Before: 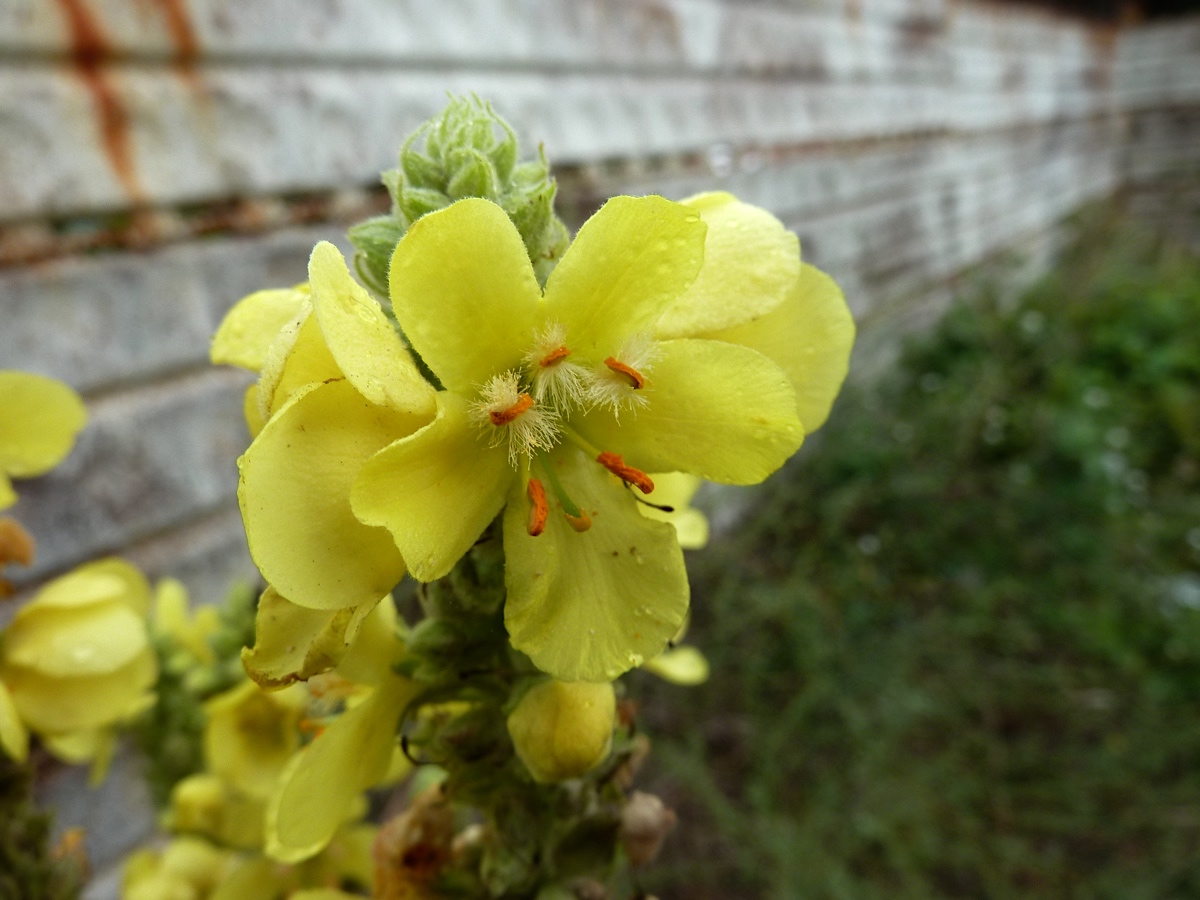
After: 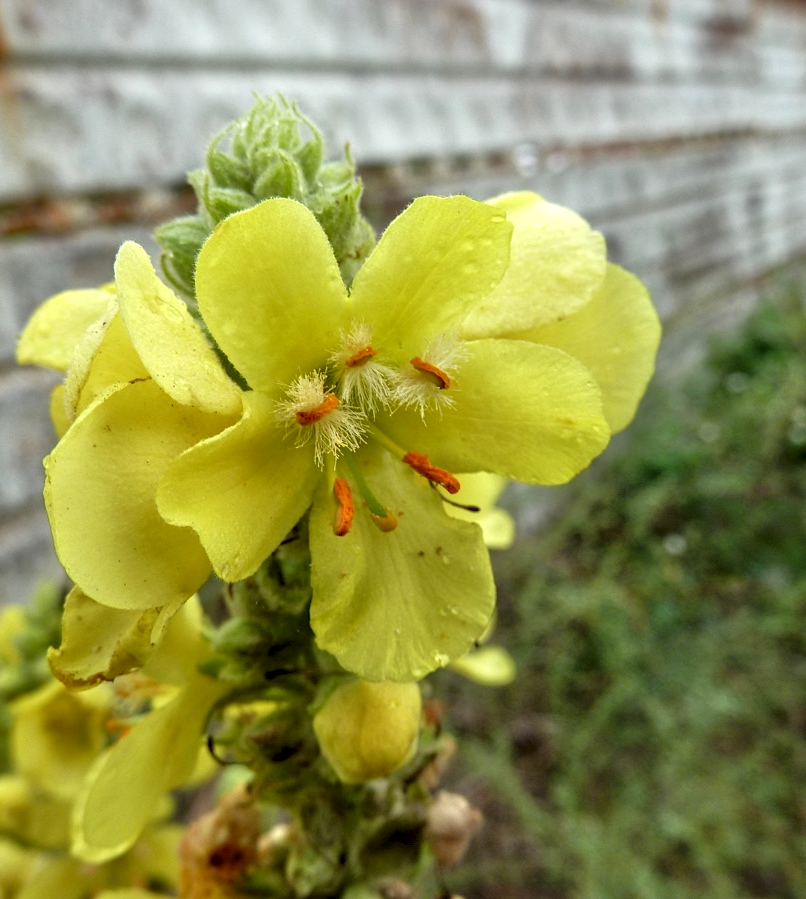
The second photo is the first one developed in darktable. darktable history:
crop and rotate: left 16.208%, right 16.615%
local contrast: detail 130%
tone equalizer: -7 EV 0.154 EV, -6 EV 0.616 EV, -5 EV 1.13 EV, -4 EV 1.33 EV, -3 EV 1.15 EV, -2 EV 0.6 EV, -1 EV 0.162 EV
